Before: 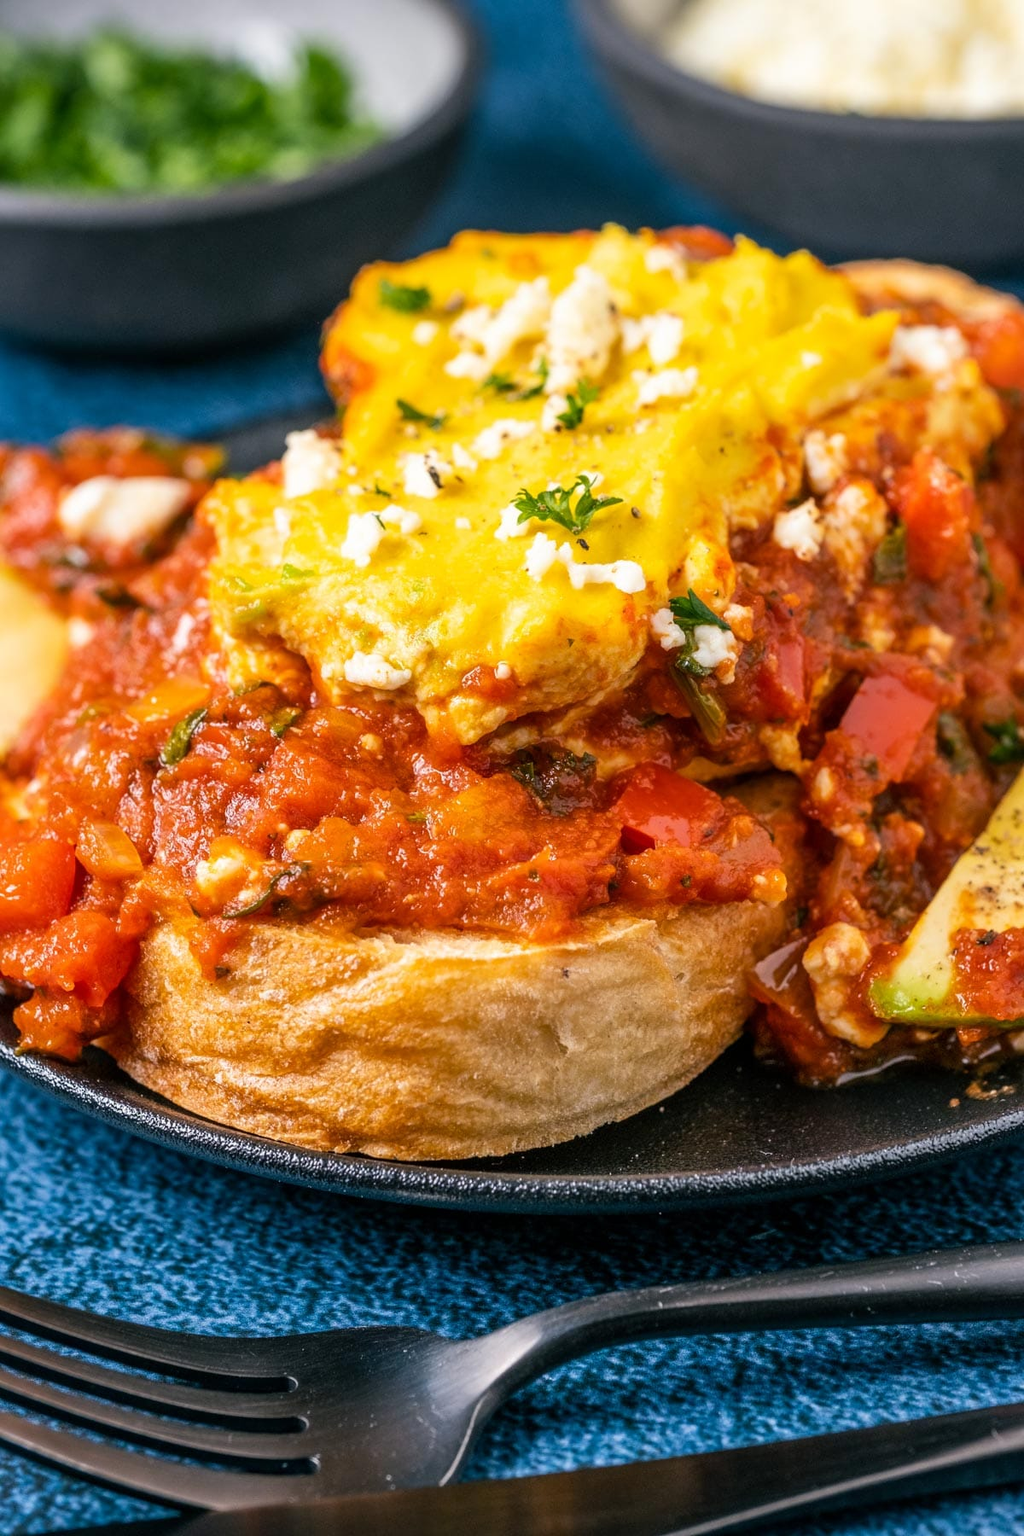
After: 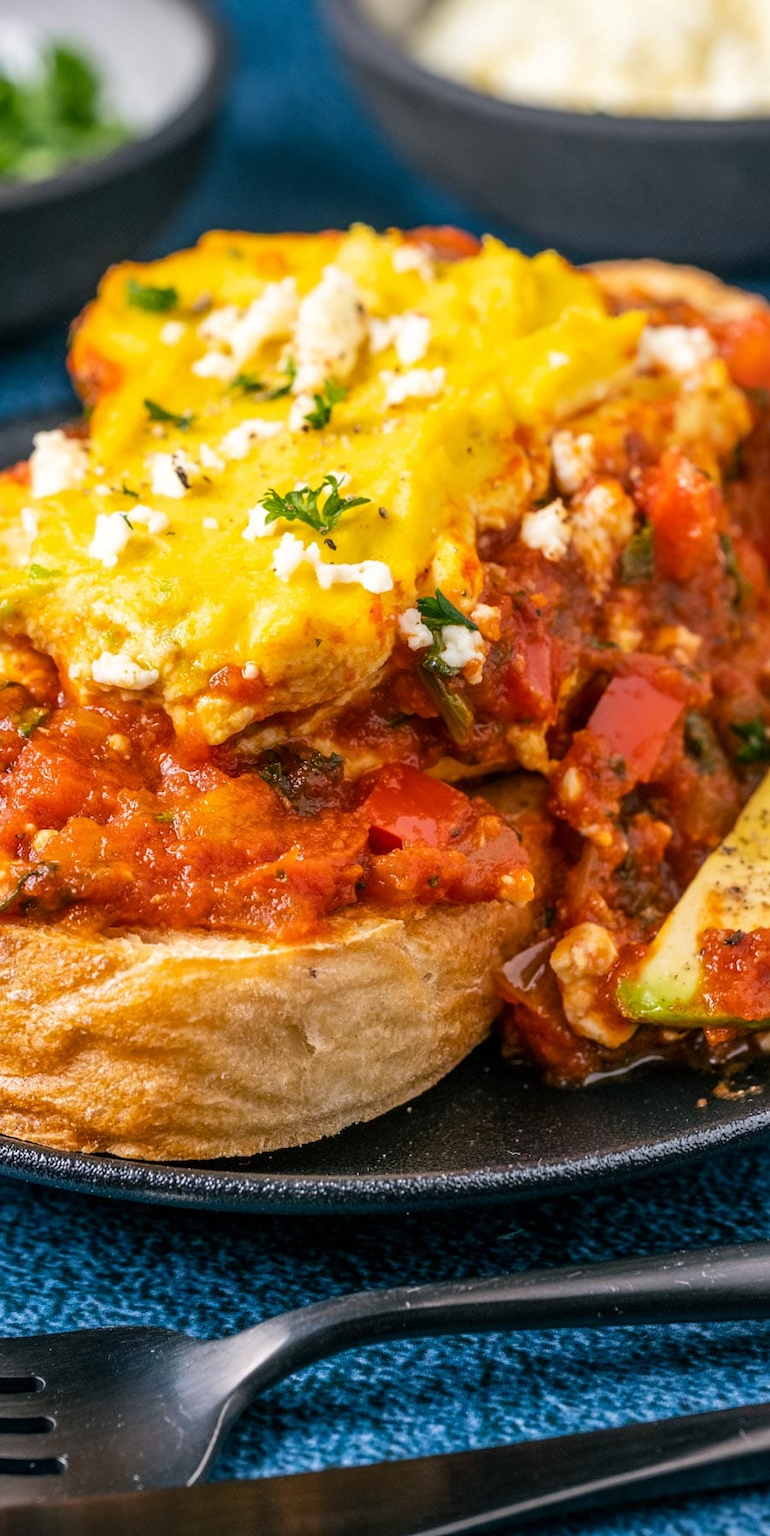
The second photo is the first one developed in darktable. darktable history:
crop and rotate: left 24.696%
tone equalizer: edges refinement/feathering 500, mask exposure compensation -1.57 EV, preserve details no
